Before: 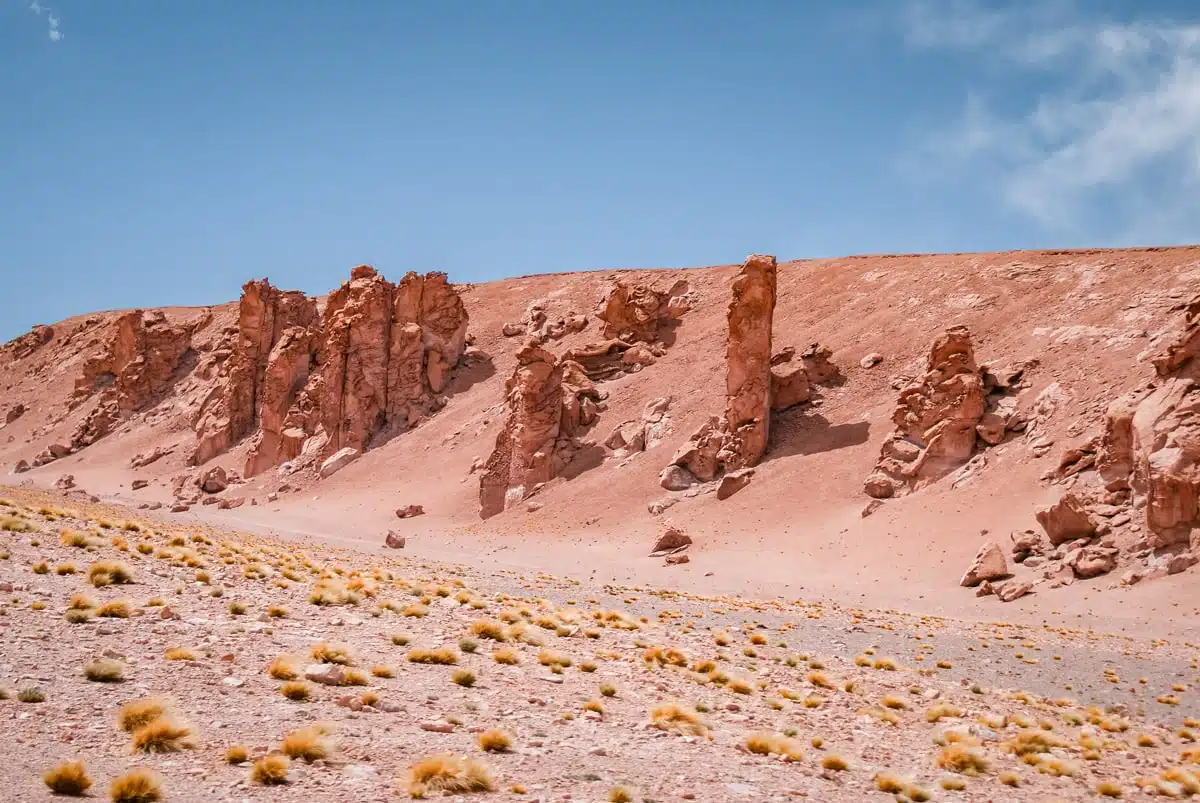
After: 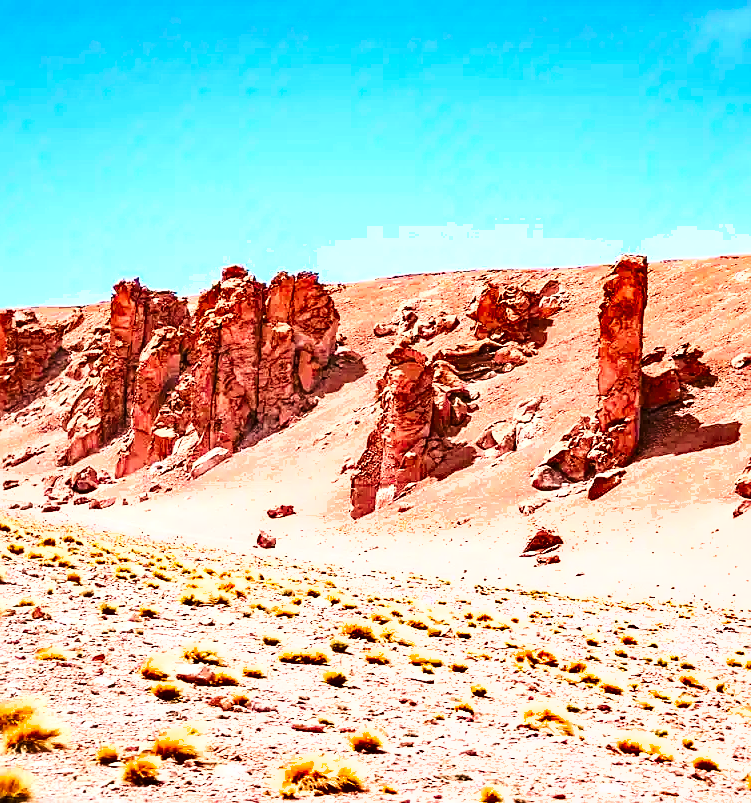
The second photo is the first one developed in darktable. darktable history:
crop: left 10.815%, right 26.568%
tone curve: curves: ch0 [(0.003, 0) (0.066, 0.023) (0.154, 0.082) (0.281, 0.221) (0.405, 0.389) (0.517, 0.553) (0.716, 0.743) (0.822, 0.882) (1, 1)]; ch1 [(0, 0) (0.164, 0.115) (0.337, 0.332) (0.39, 0.398) (0.464, 0.461) (0.501, 0.5) (0.521, 0.526) (0.571, 0.606) (0.656, 0.677) (0.723, 0.731) (0.811, 0.796) (1, 1)]; ch2 [(0, 0) (0.337, 0.382) (0.464, 0.476) (0.501, 0.502) (0.527, 0.54) (0.556, 0.567) (0.575, 0.606) (0.659, 0.736) (1, 1)], color space Lab, linked channels, preserve colors none
exposure: black level correction 0, exposure 1.199 EV, compensate exposure bias true, compensate highlight preservation false
sharpen: on, module defaults
contrast brightness saturation: contrast 0.1, saturation -0.374
color correction: highlights b* 0.036, saturation 2.11
shadows and highlights: shadows 53.11, soften with gaussian
